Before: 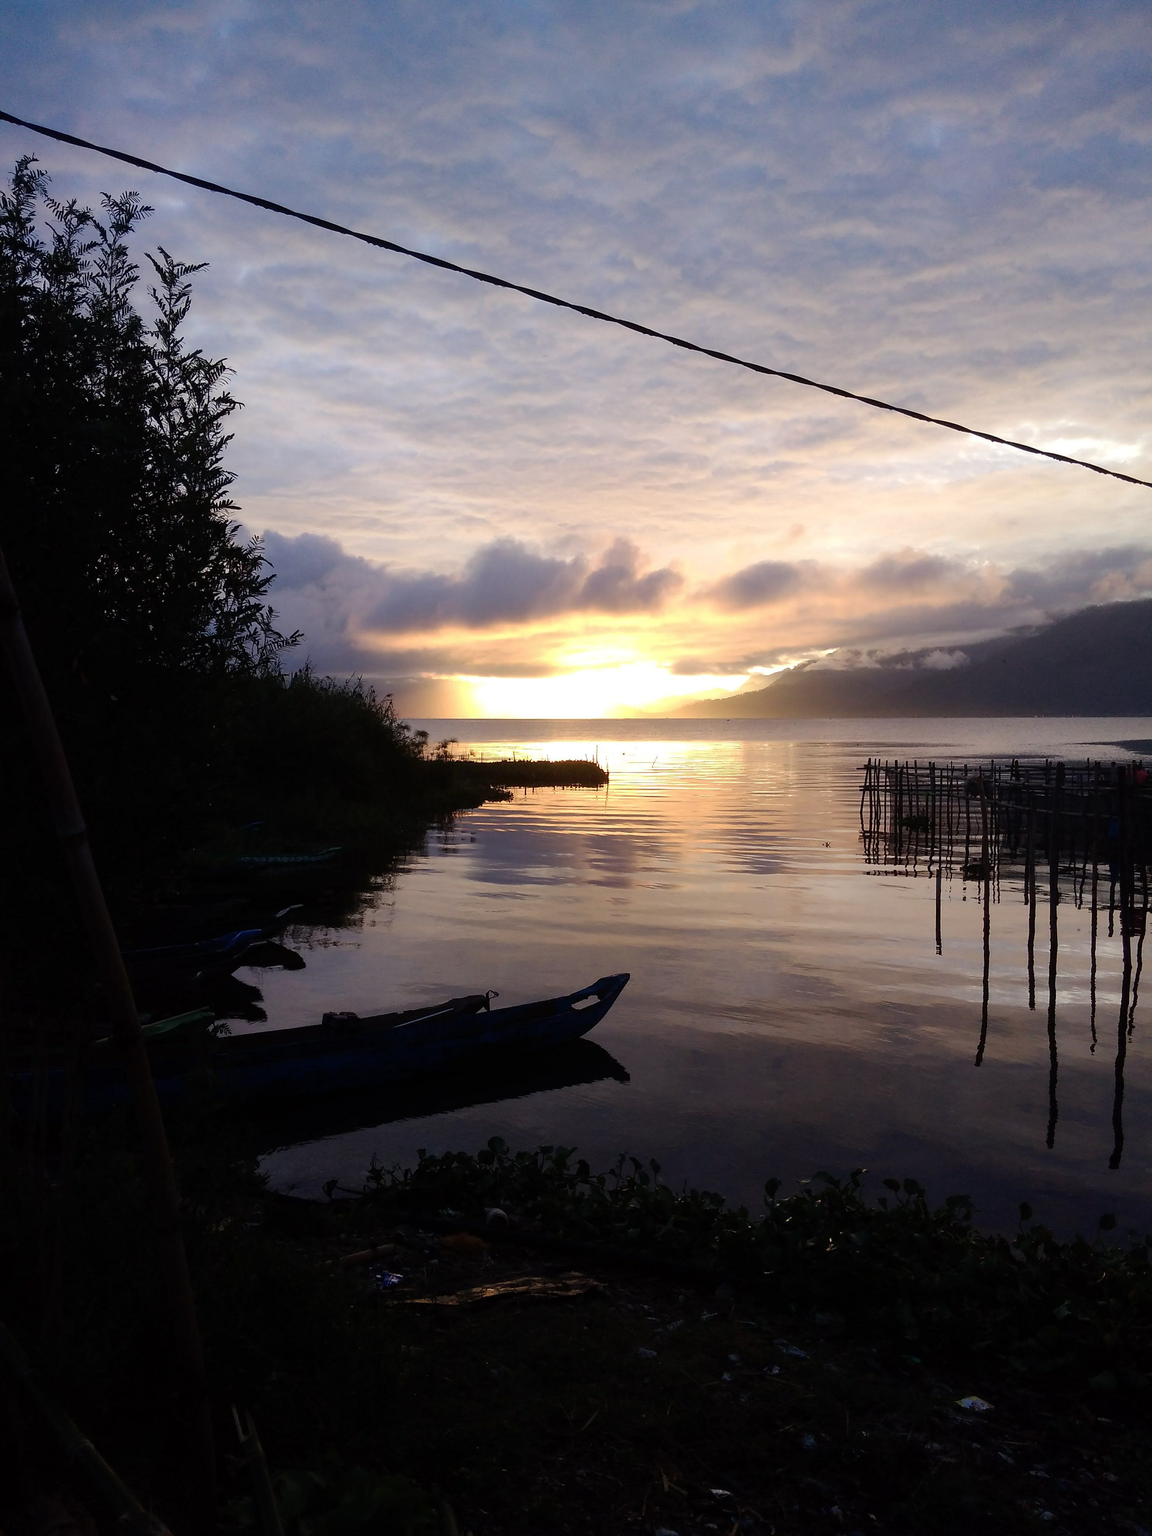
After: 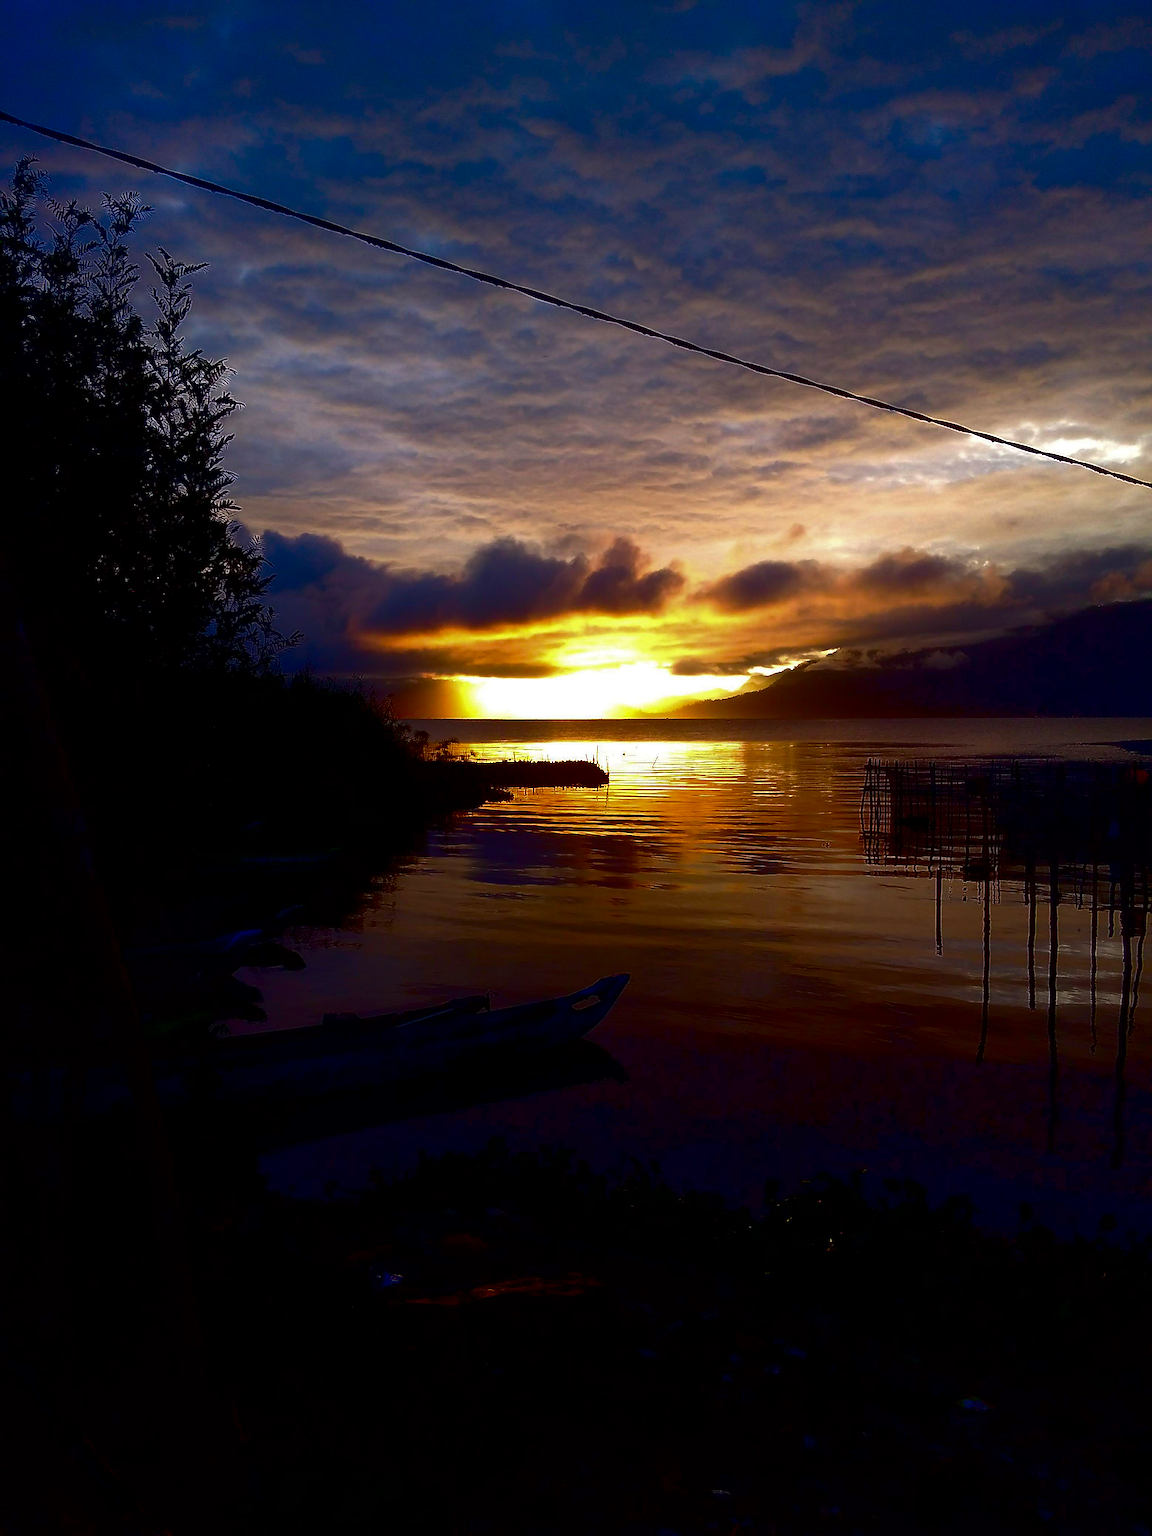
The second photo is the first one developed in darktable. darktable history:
sharpen: on, module defaults
contrast brightness saturation: brightness -0.996, saturation 0.985
